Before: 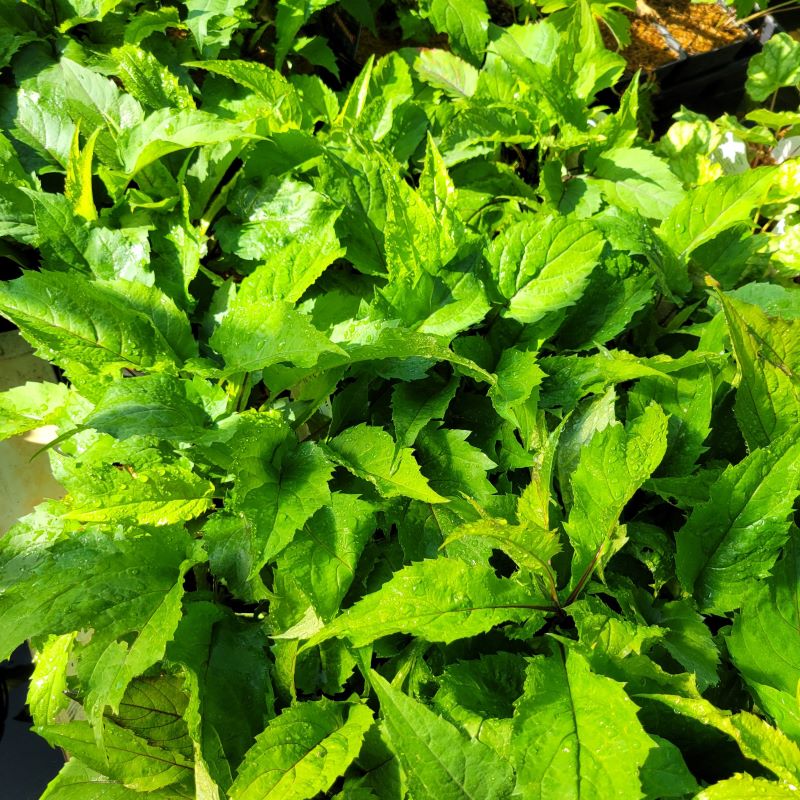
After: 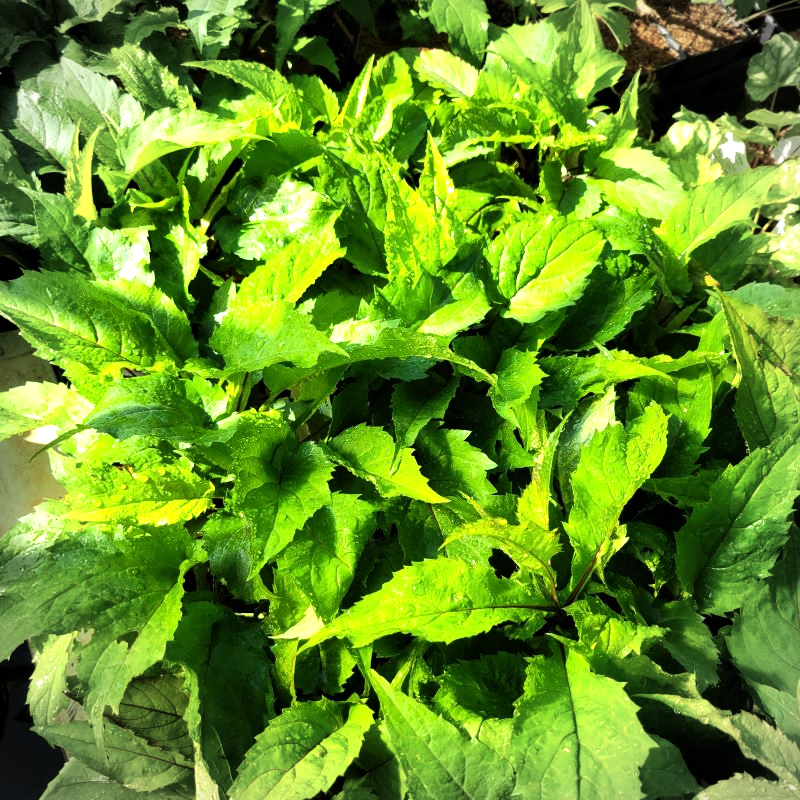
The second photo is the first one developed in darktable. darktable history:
tone equalizer: -8 EV -0.75 EV, -7 EV -0.7 EV, -6 EV -0.6 EV, -5 EV -0.4 EV, -3 EV 0.4 EV, -2 EV 0.6 EV, -1 EV 0.7 EV, +0 EV 0.75 EV, edges refinement/feathering 500, mask exposure compensation -1.57 EV, preserve details no
vignetting: automatic ratio true
